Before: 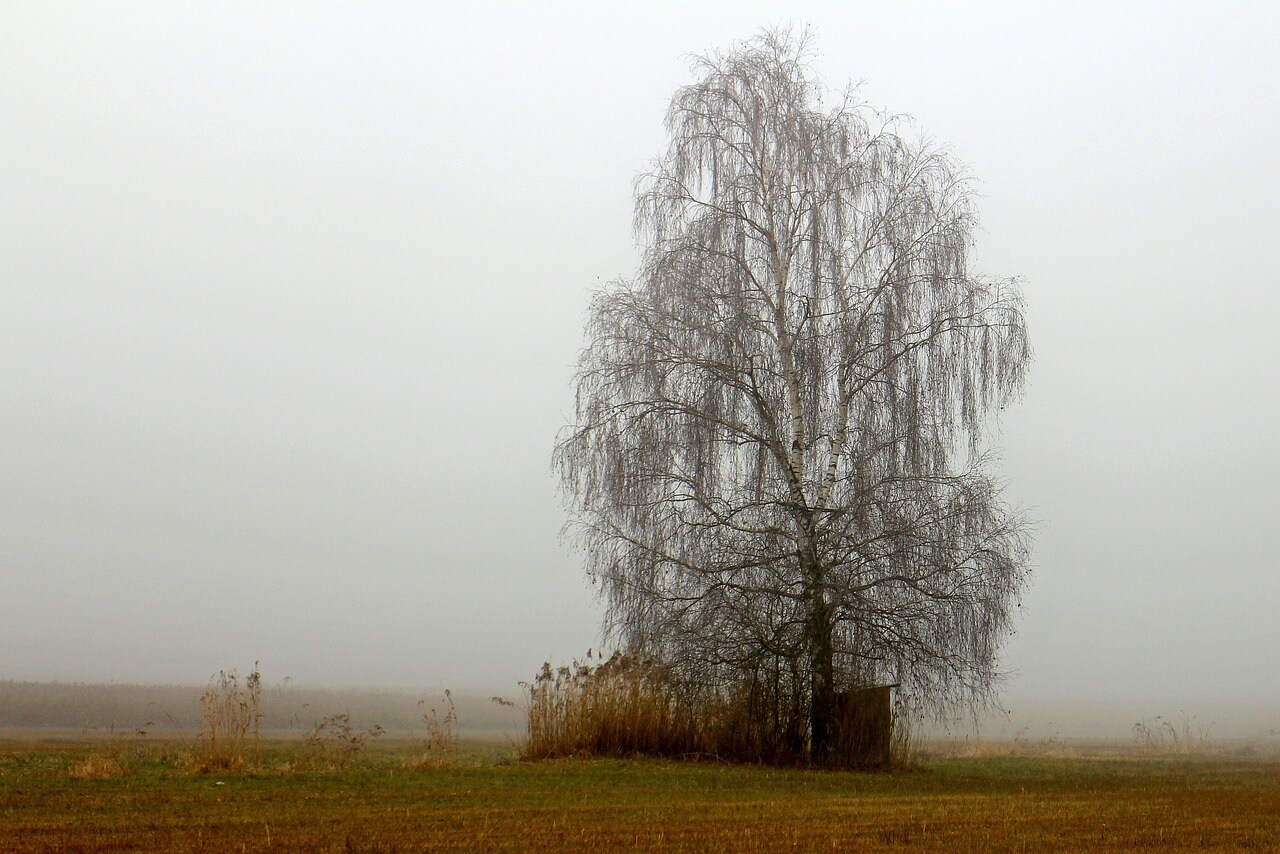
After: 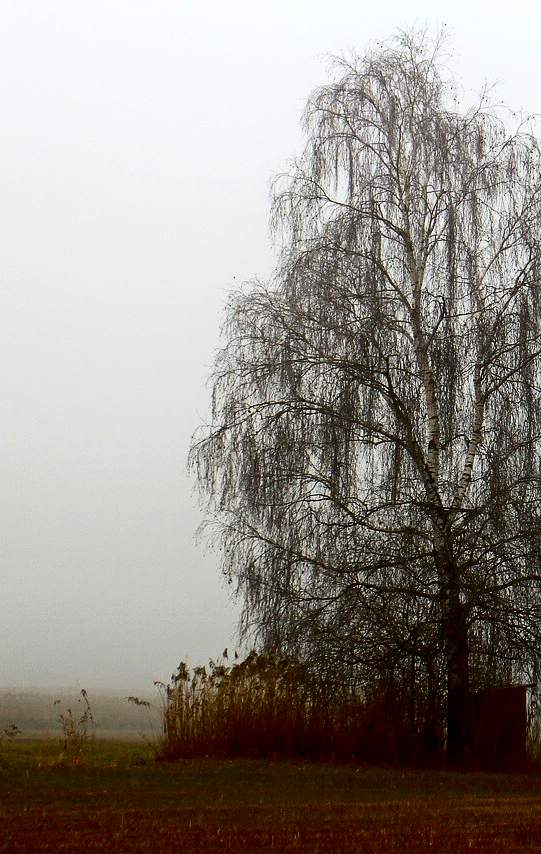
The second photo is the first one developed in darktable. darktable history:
contrast brightness saturation: contrast 0.241, brightness -0.23, saturation 0.143
crop: left 28.486%, right 29.21%
